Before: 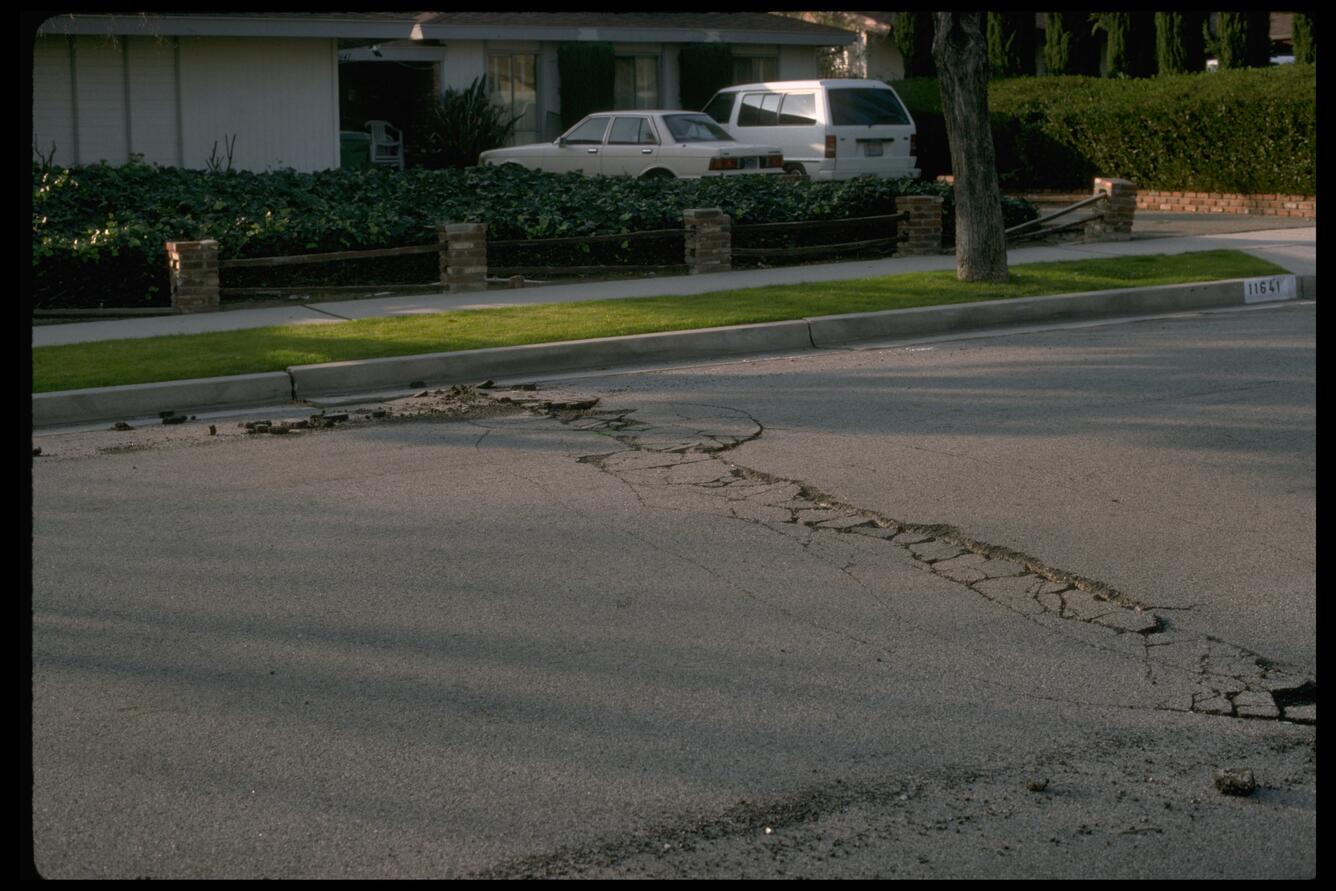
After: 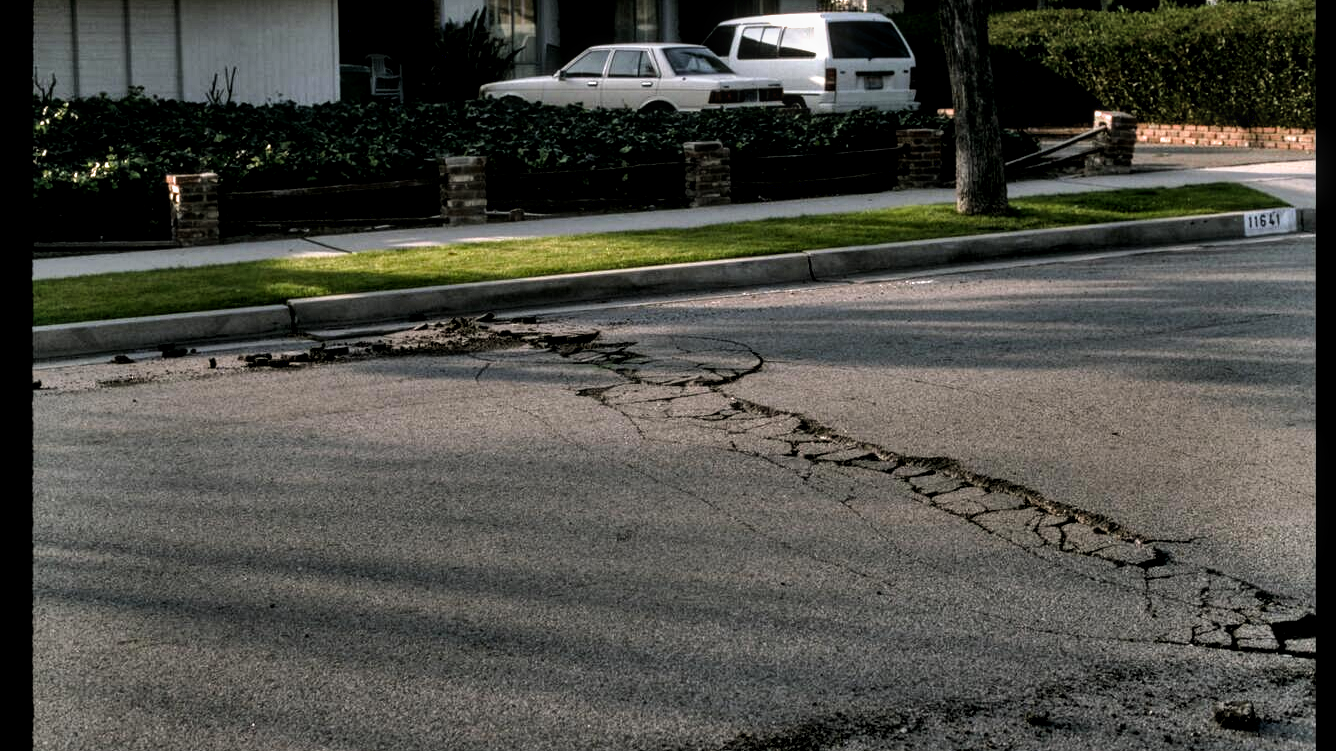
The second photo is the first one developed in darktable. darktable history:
local contrast: on, module defaults
filmic rgb: black relative exposure -8.03 EV, white relative exposure 2.19 EV, hardness 7, color science v6 (2022), iterations of high-quality reconstruction 0
crop: top 7.616%, bottom 8.007%
contrast equalizer: octaves 7, y [[0.6 ×6], [0.55 ×6], [0 ×6], [0 ×6], [0 ×6]]
shadows and highlights: radius 171.81, shadows 27.01, white point adjustment 3.29, highlights -68.21, soften with gaussian
